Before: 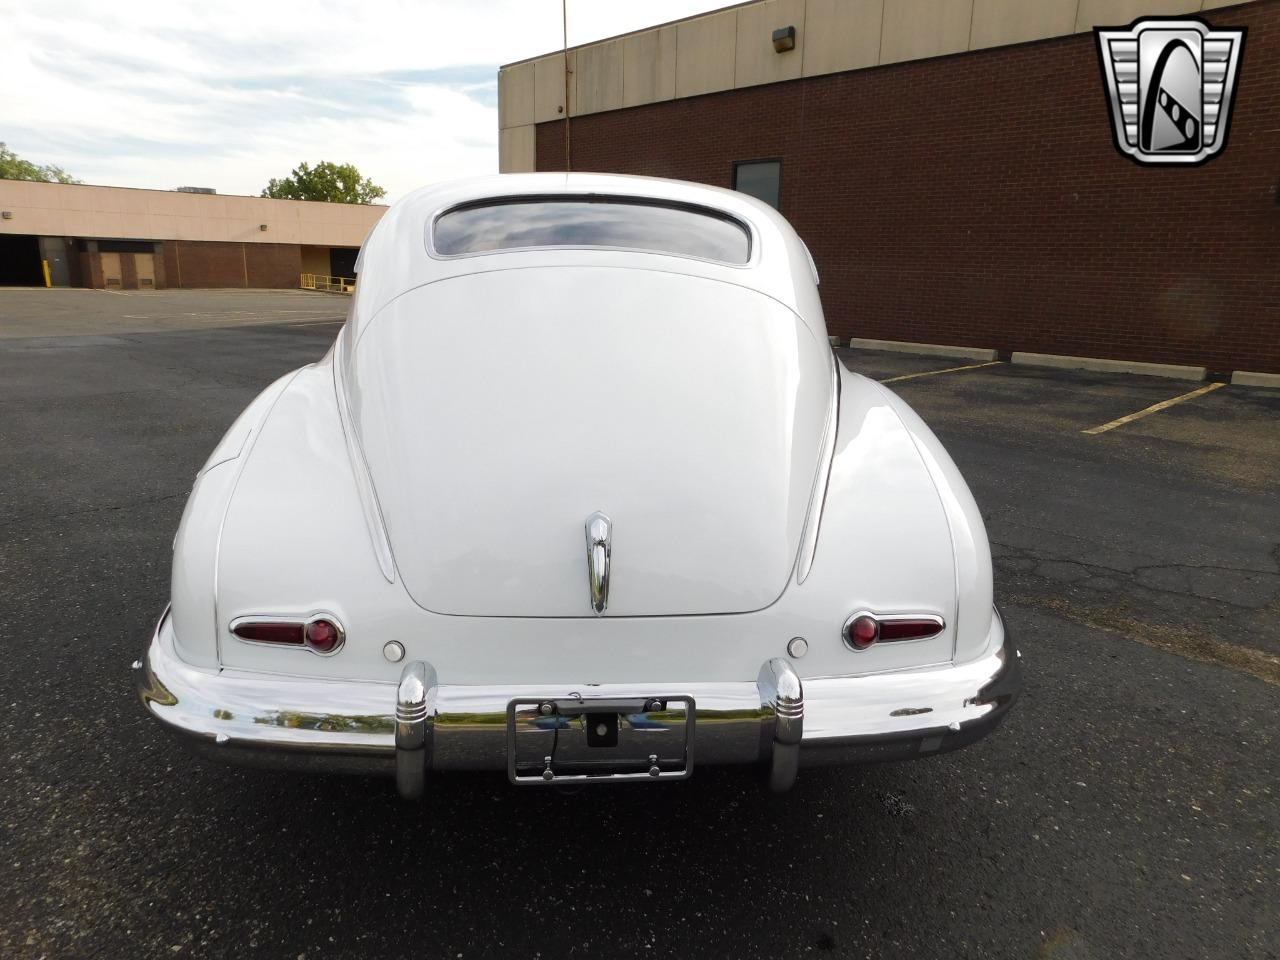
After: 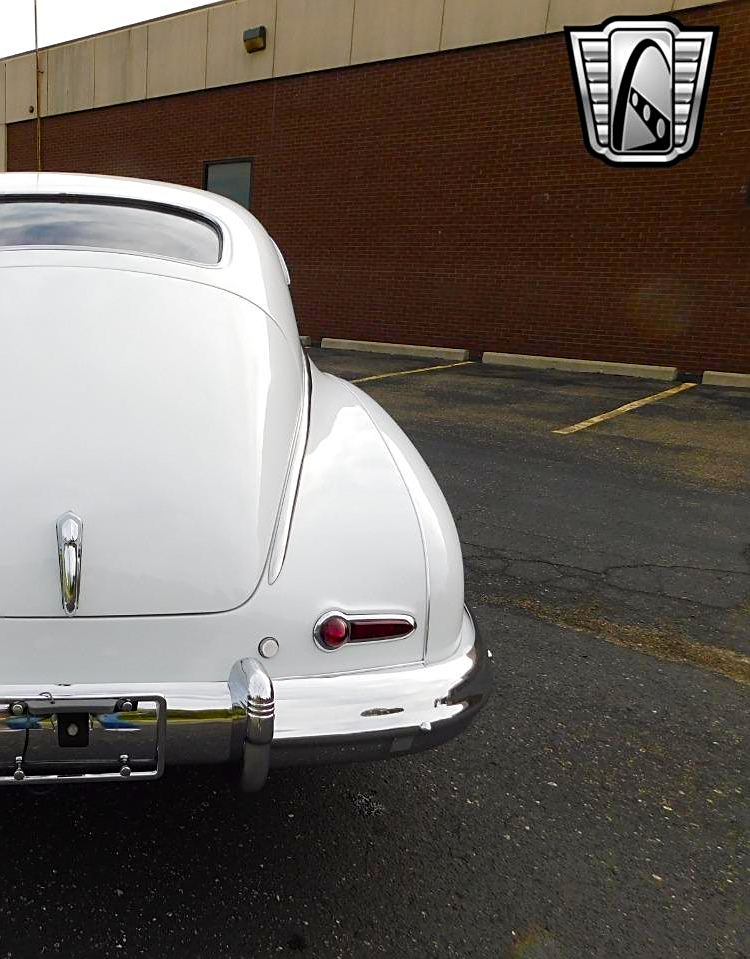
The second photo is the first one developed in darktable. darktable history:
sharpen: on, module defaults
color balance rgb: perceptual saturation grading › global saturation 20%, perceptual saturation grading › highlights -25%, perceptual saturation grading › shadows 50%
crop: left 41.402%
